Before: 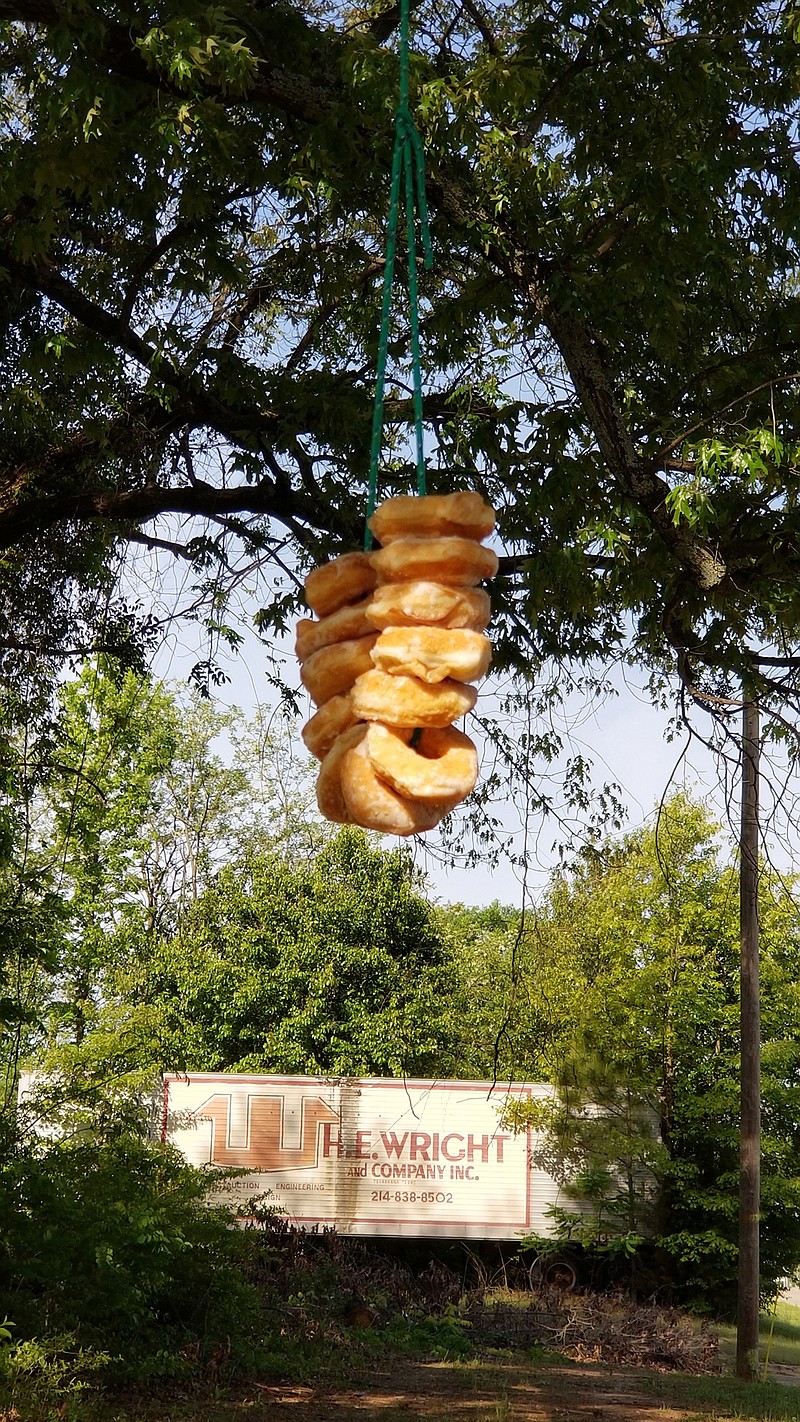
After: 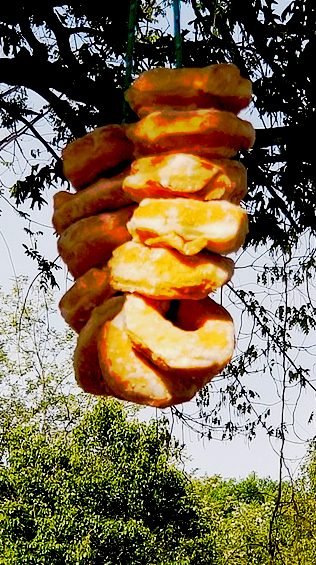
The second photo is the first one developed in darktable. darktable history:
crop: left 30.383%, top 30.128%, right 30.054%, bottom 30.078%
tone curve: curves: ch0 [(0, 0) (0.003, 0.003) (0.011, 0.011) (0.025, 0.024) (0.044, 0.043) (0.069, 0.067) (0.1, 0.096) (0.136, 0.131) (0.177, 0.171) (0.224, 0.216) (0.277, 0.267) (0.335, 0.323) (0.399, 0.384) (0.468, 0.451) (0.543, 0.678) (0.623, 0.734) (0.709, 0.795) (0.801, 0.859) (0.898, 0.928) (1, 1)], preserve colors none
exposure: black level correction 0.045, exposure -0.235 EV, compensate exposure bias true, compensate highlight preservation false
